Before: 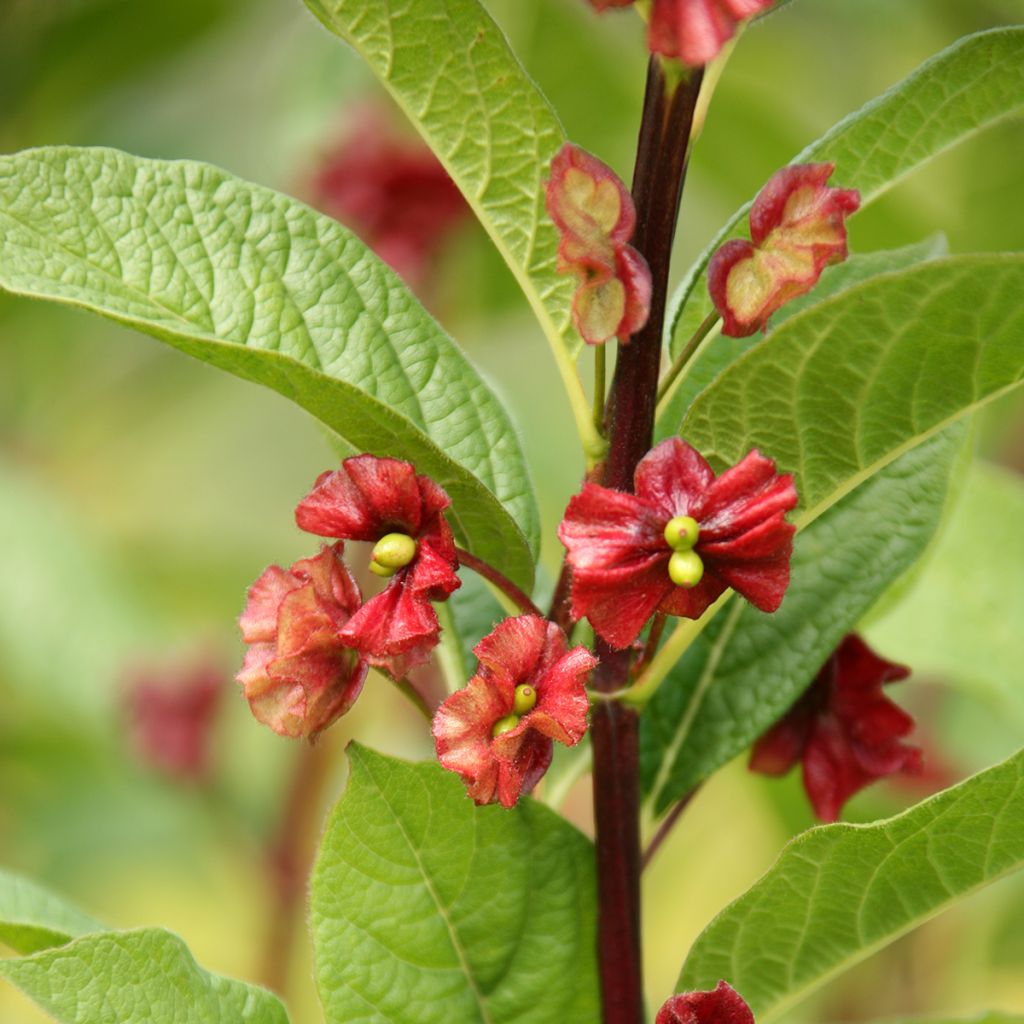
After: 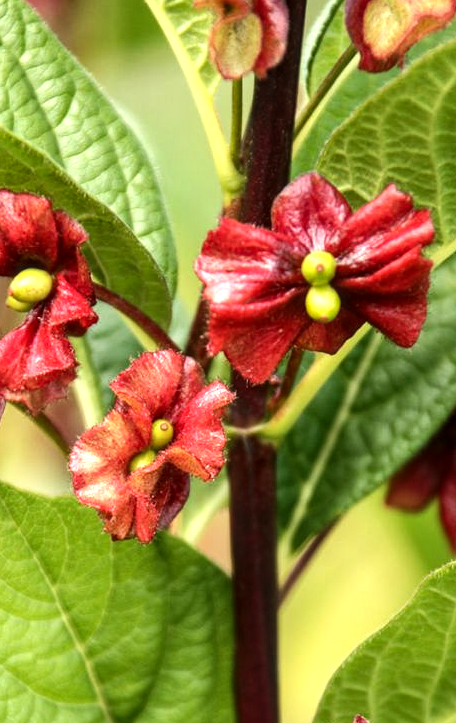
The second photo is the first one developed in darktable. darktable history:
tone equalizer: -8 EV -0.783 EV, -7 EV -0.689 EV, -6 EV -0.628 EV, -5 EV -0.362 EV, -3 EV 0.396 EV, -2 EV 0.6 EV, -1 EV 0.694 EV, +0 EV 0.743 EV, edges refinement/feathering 500, mask exposure compensation -1.57 EV, preserve details no
local contrast: detail 130%
crop: left 35.459%, top 25.927%, right 19.95%, bottom 3.39%
